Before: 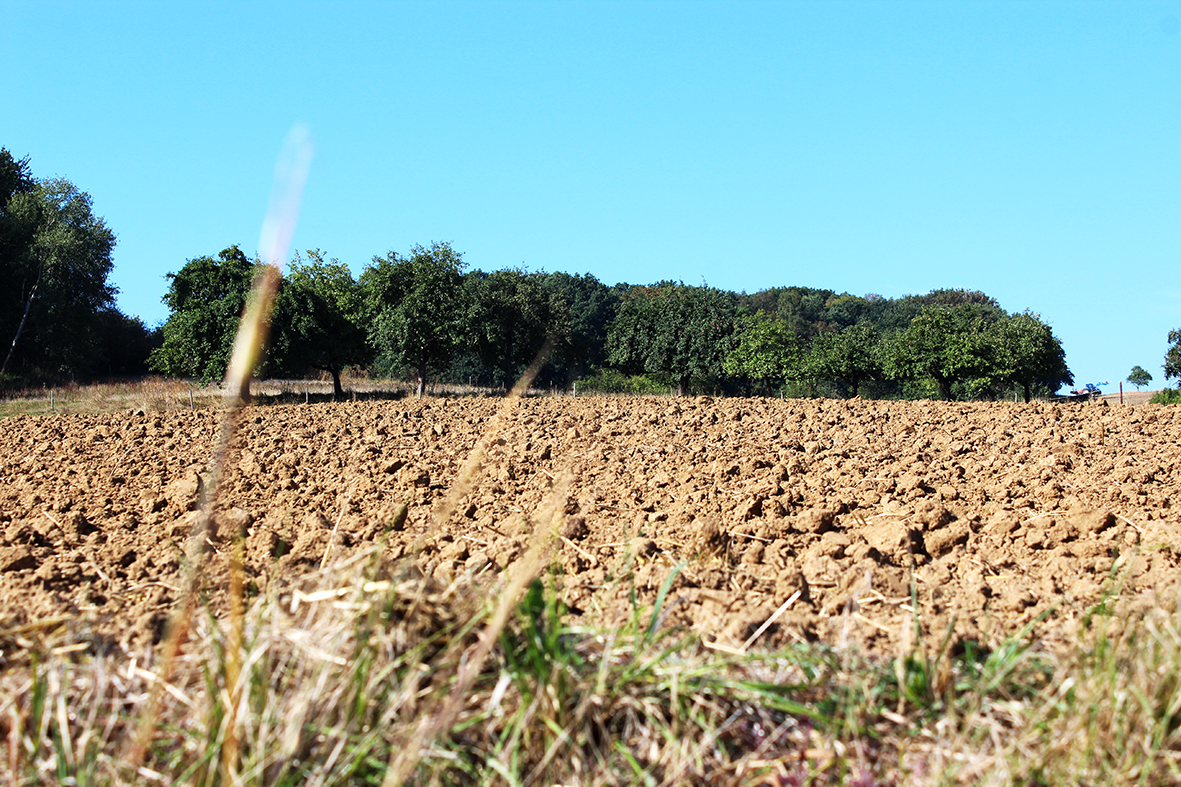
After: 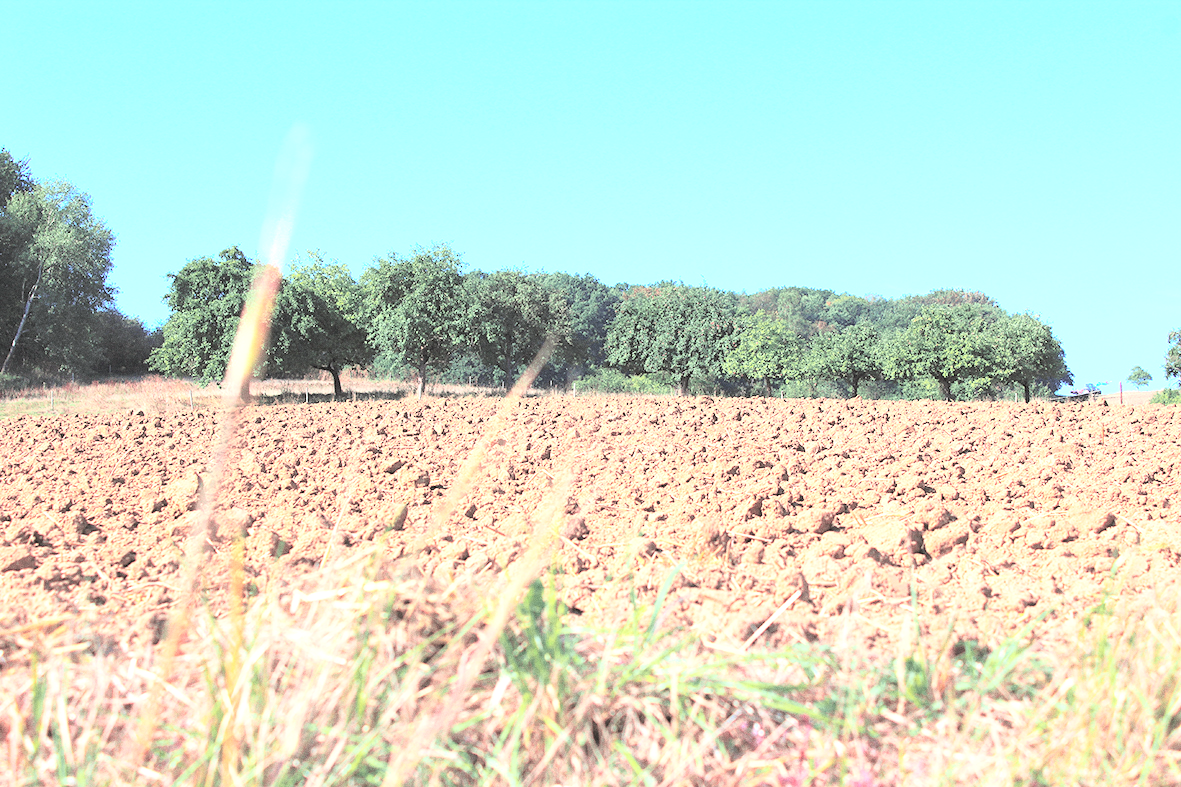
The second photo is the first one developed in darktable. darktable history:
tone curve: curves: ch0 [(0, 0.021) (0.059, 0.053) (0.197, 0.191) (0.32, 0.311) (0.495, 0.505) (0.725, 0.731) (0.89, 0.919) (1, 1)]; ch1 [(0, 0) (0.094, 0.081) (0.285, 0.299) (0.401, 0.424) (0.453, 0.439) (0.495, 0.496) (0.54, 0.55) (0.615, 0.637) (0.657, 0.683) (1, 1)]; ch2 [(0, 0) (0.257, 0.217) (0.43, 0.421) (0.498, 0.507) (0.547, 0.539) (0.595, 0.56) (0.644, 0.599) (1, 1)], color space Lab, independent channels, preserve colors none
grain: coarseness 0.09 ISO
exposure: exposure 0.636 EV, compensate highlight preservation false
contrast brightness saturation: brightness 1
